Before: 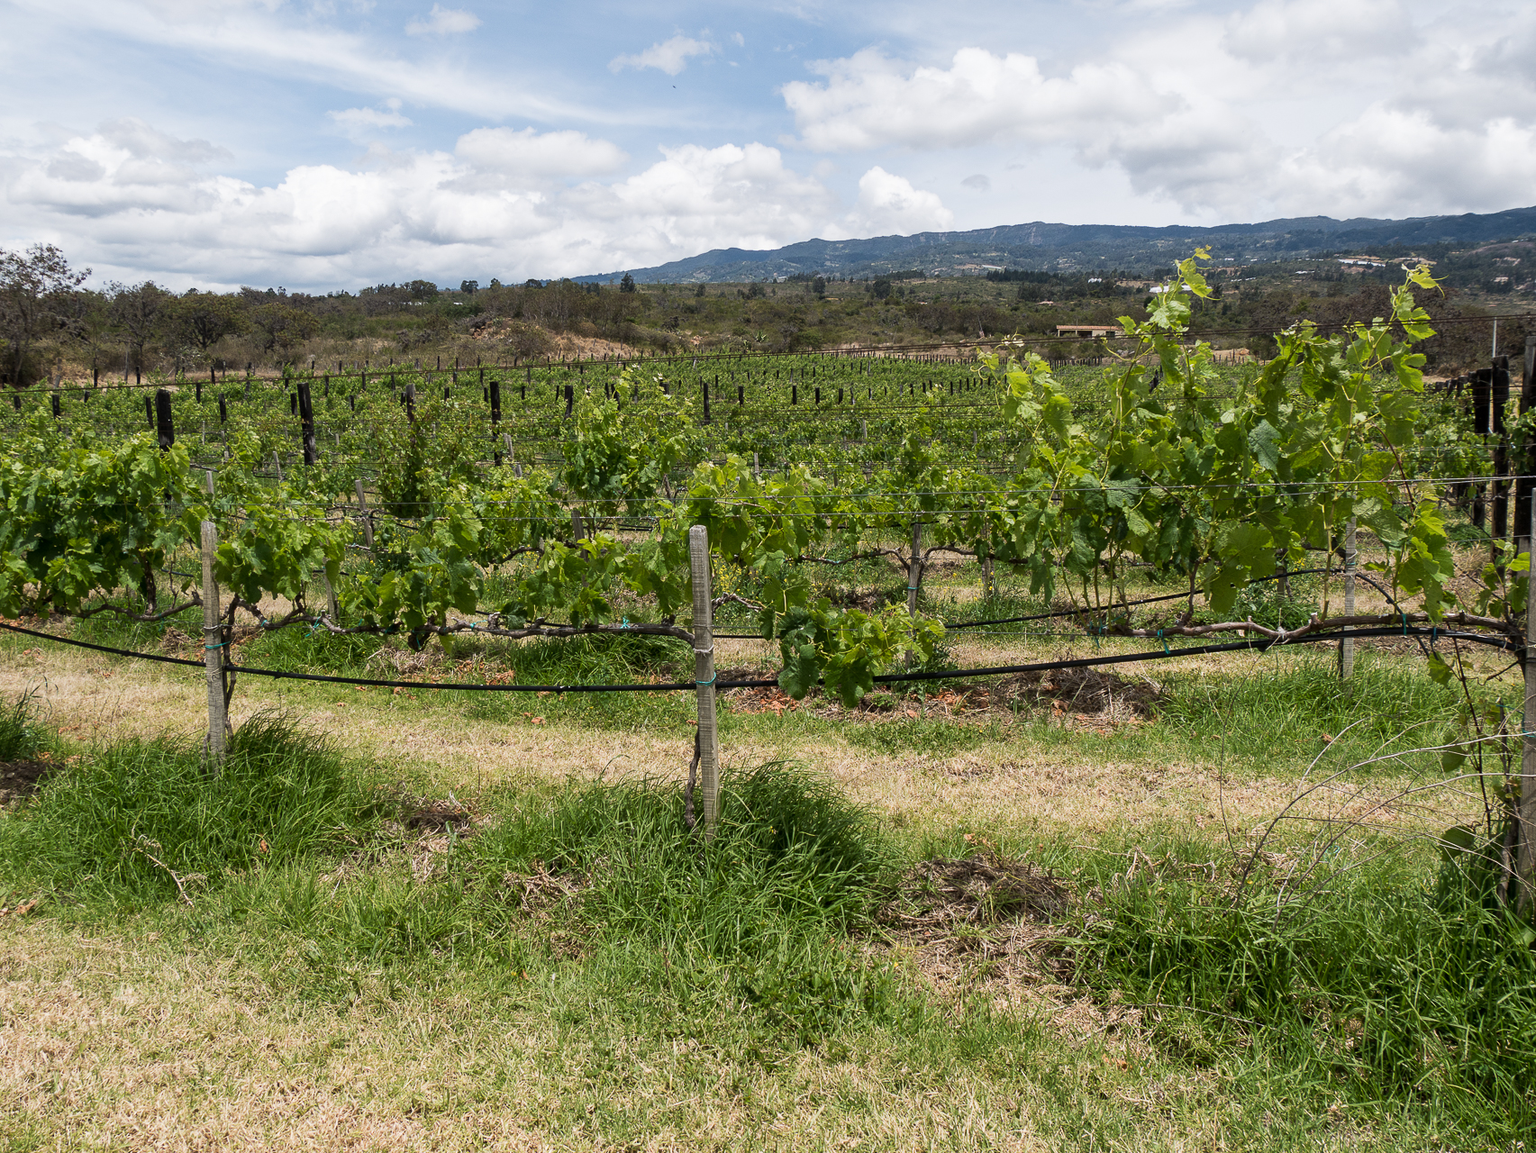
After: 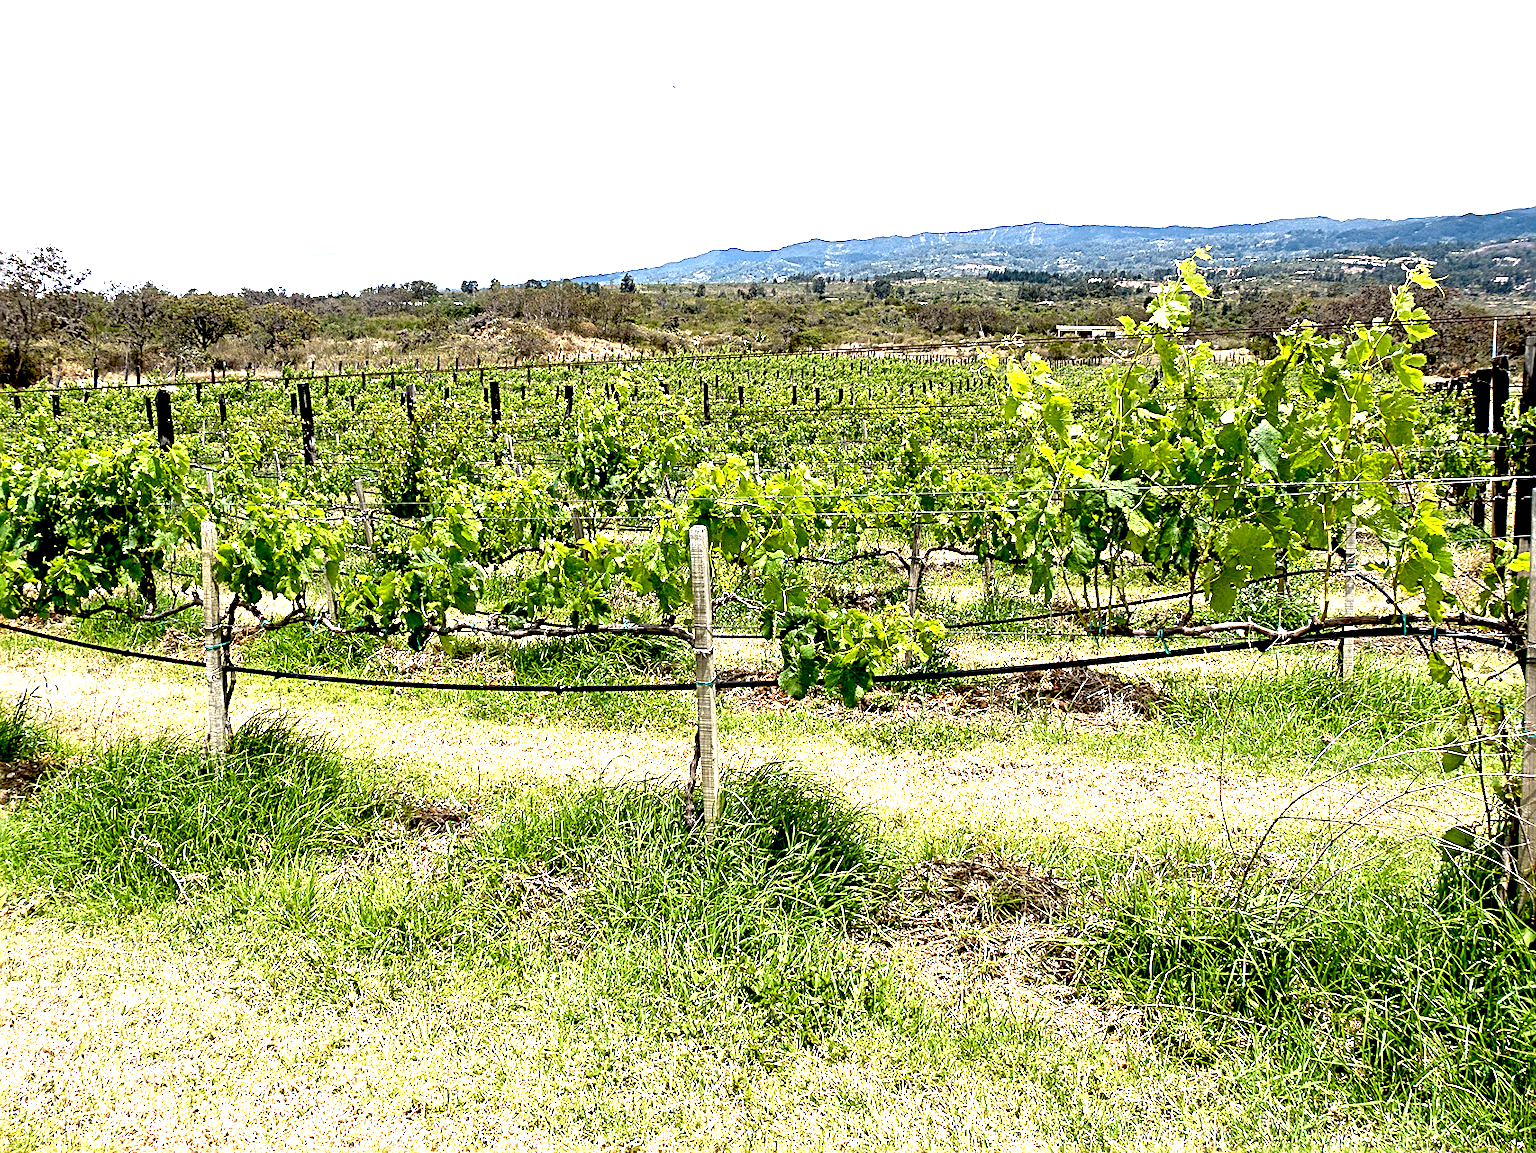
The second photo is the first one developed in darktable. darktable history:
exposure: black level correction 0.016, exposure 1.774 EV, compensate highlight preservation false
sharpen: radius 2.543, amount 0.636
